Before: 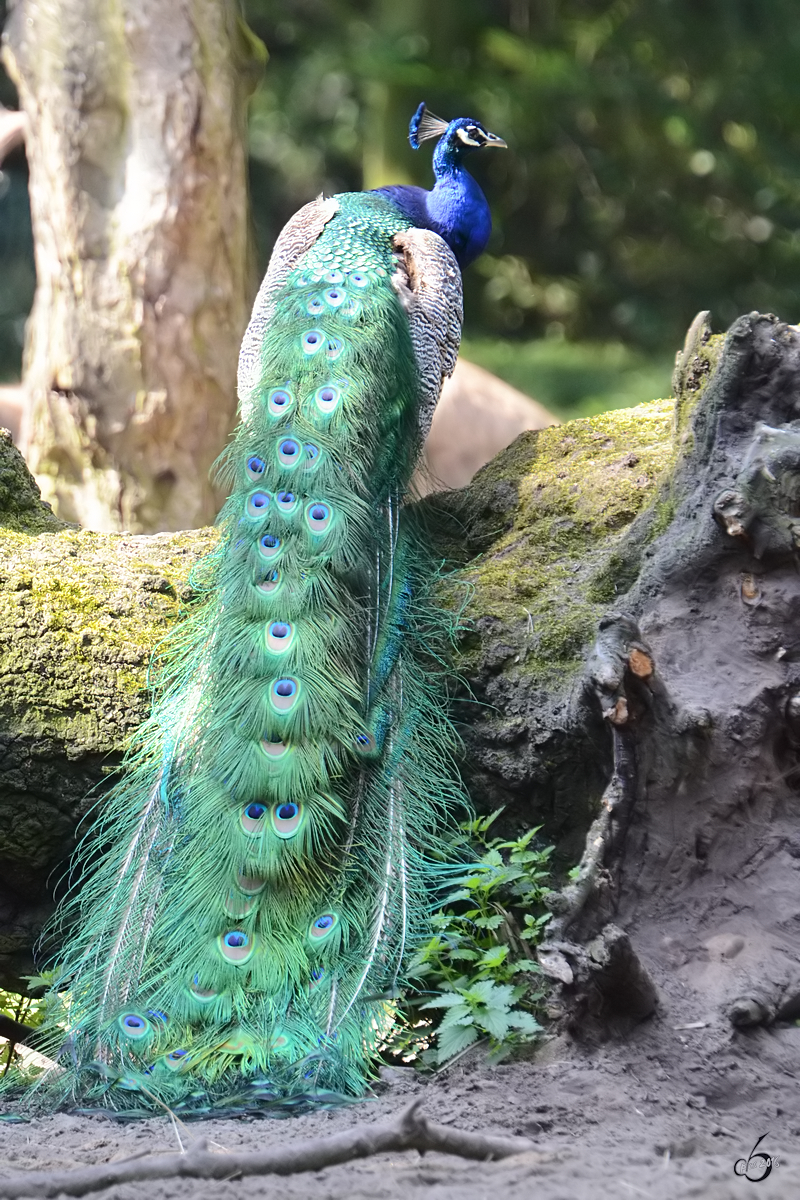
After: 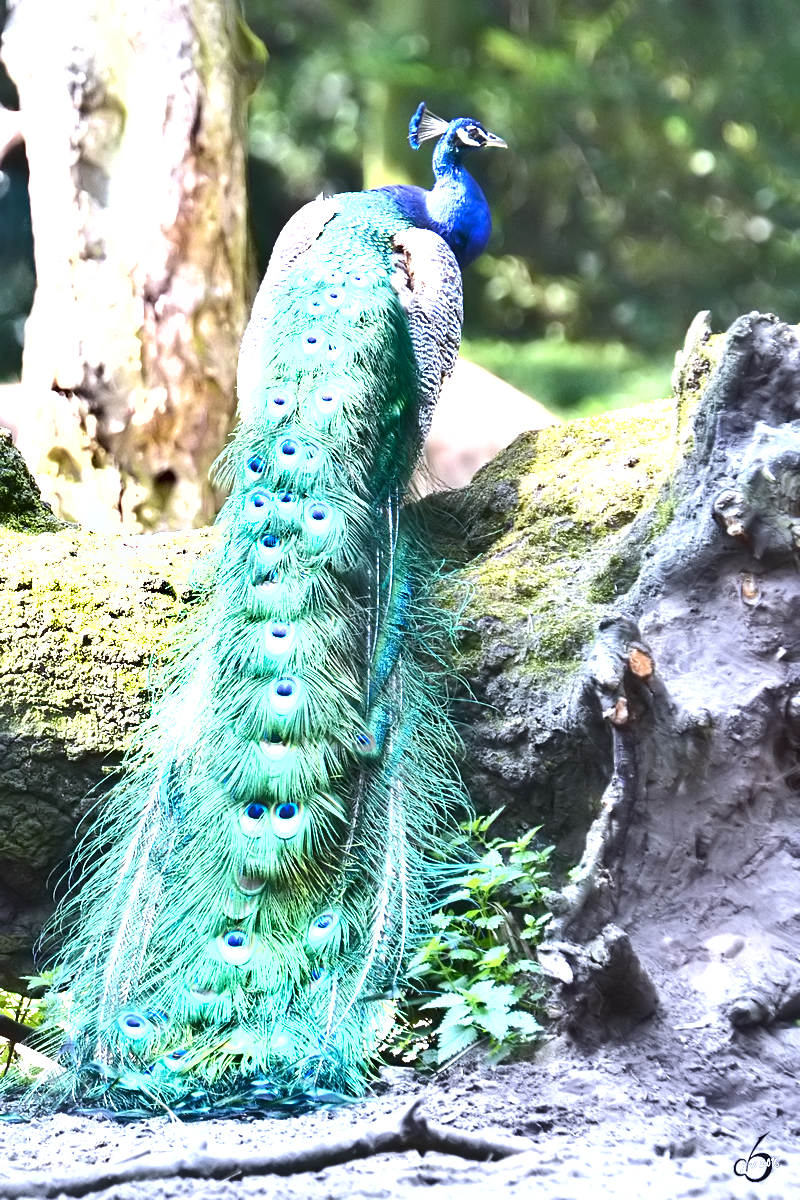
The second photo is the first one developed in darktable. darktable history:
white balance: red 0.954, blue 1.079
exposure: black level correction 0.001, exposure 1.129 EV, compensate exposure bias true, compensate highlight preservation false
shadows and highlights: soften with gaussian
